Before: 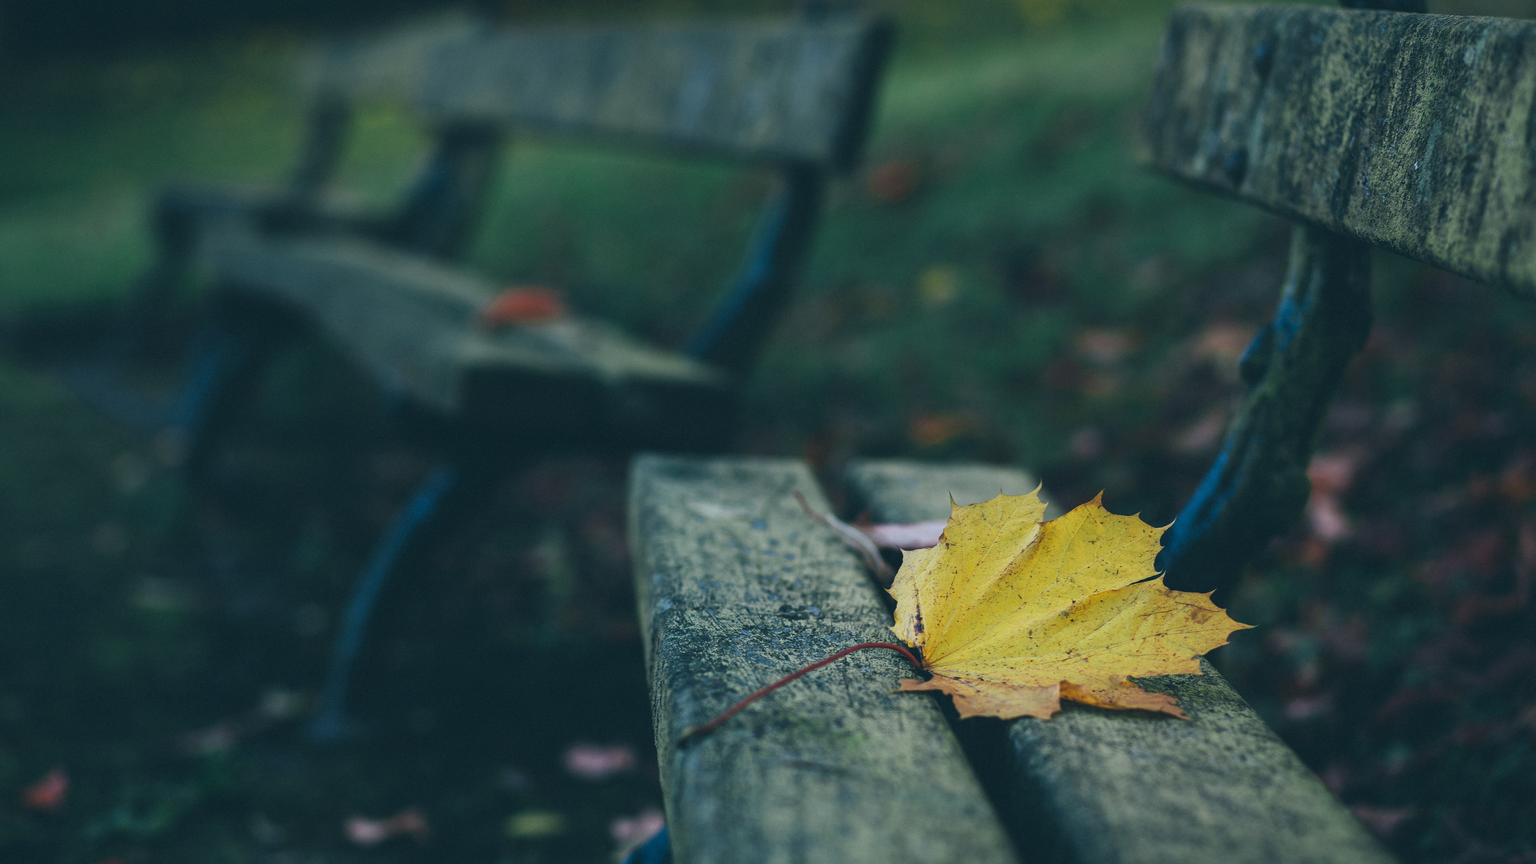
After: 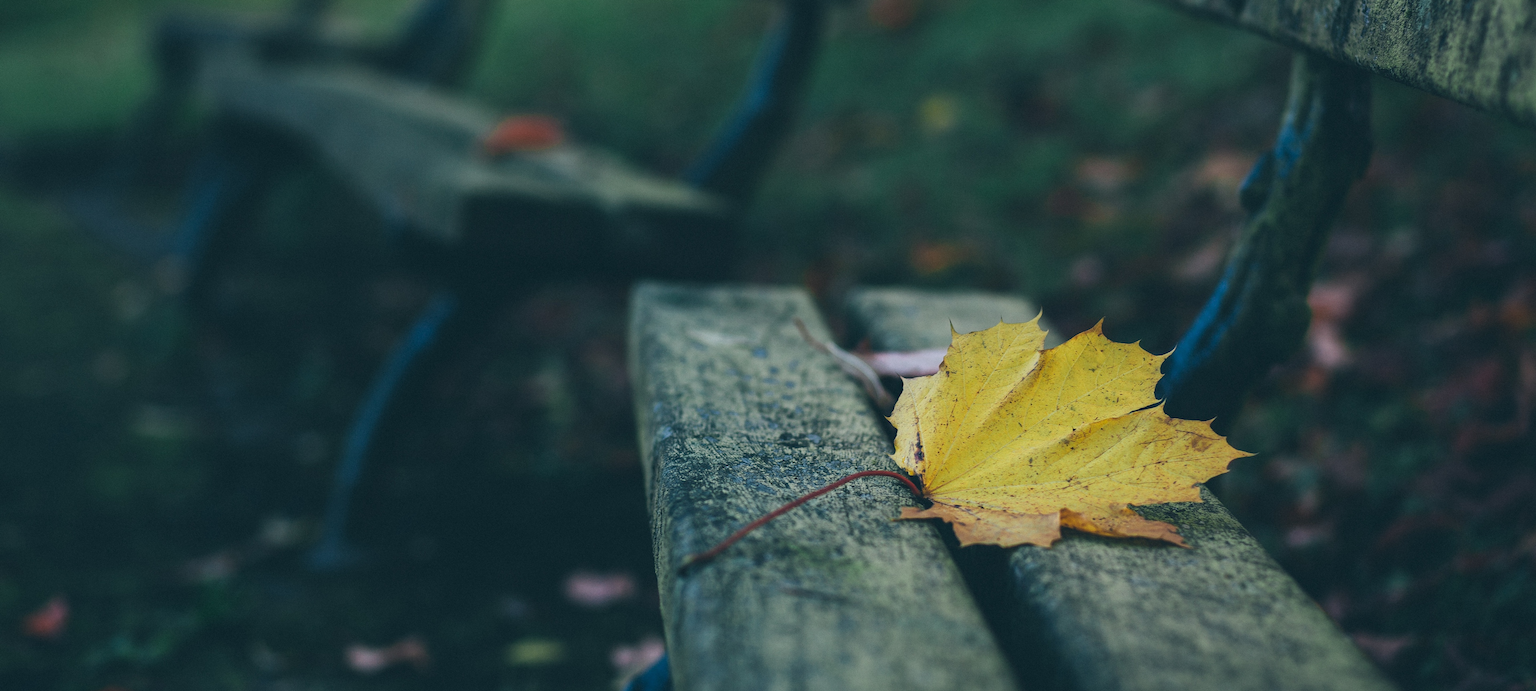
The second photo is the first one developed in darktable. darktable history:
white balance: red 1, blue 1
crop and rotate: top 19.998%
